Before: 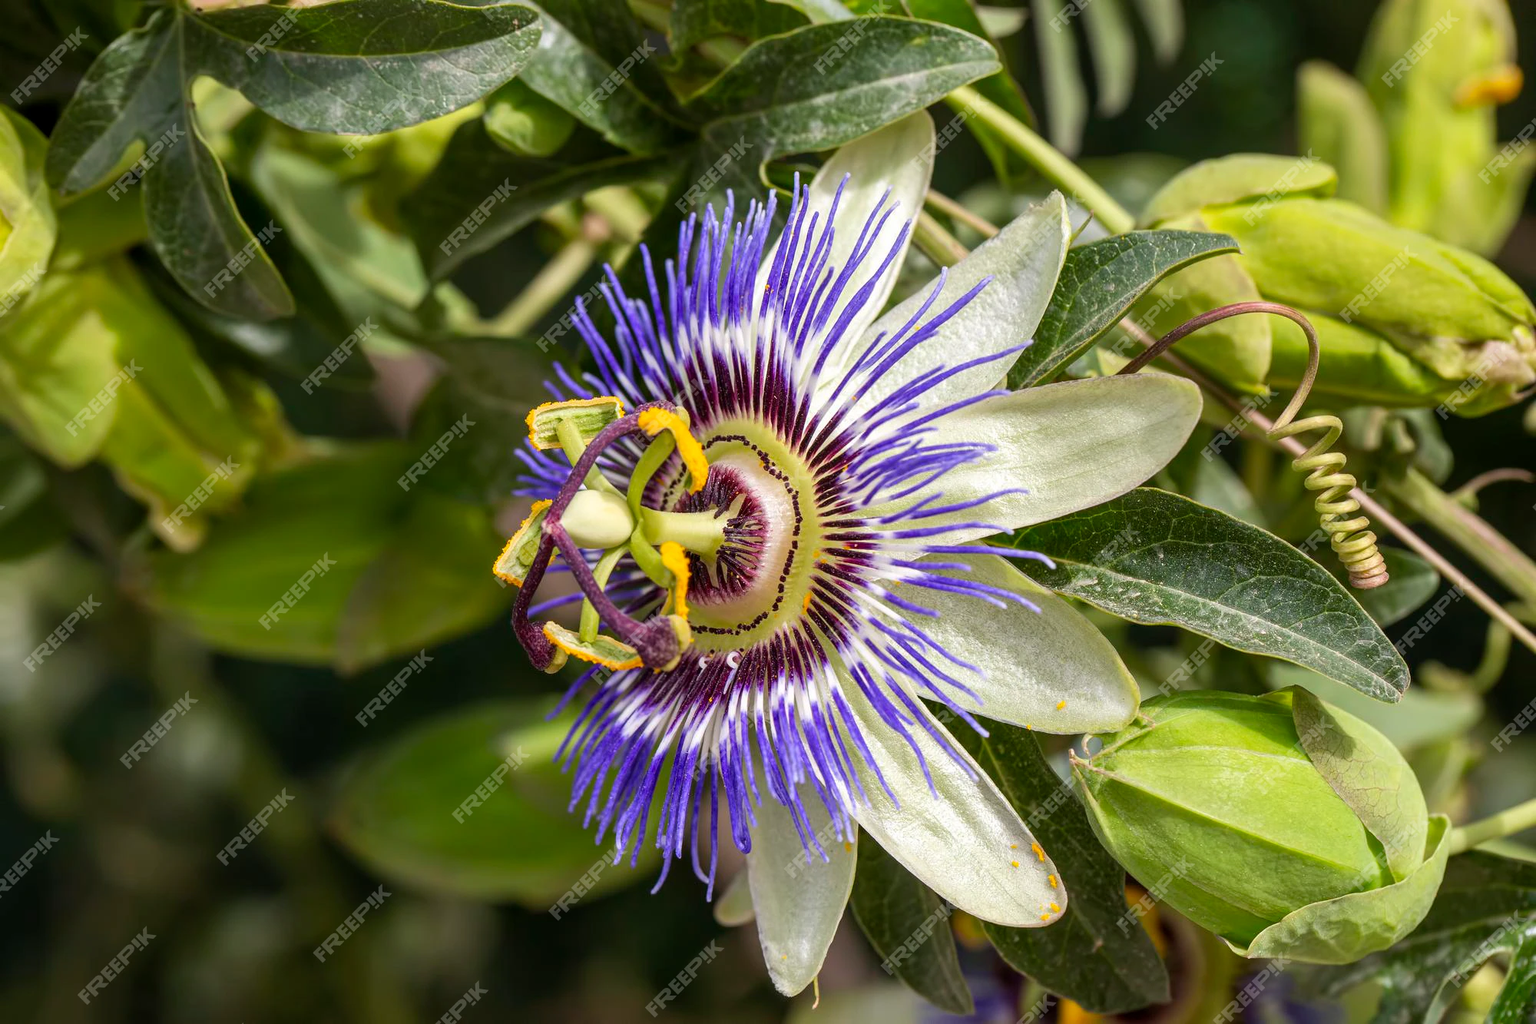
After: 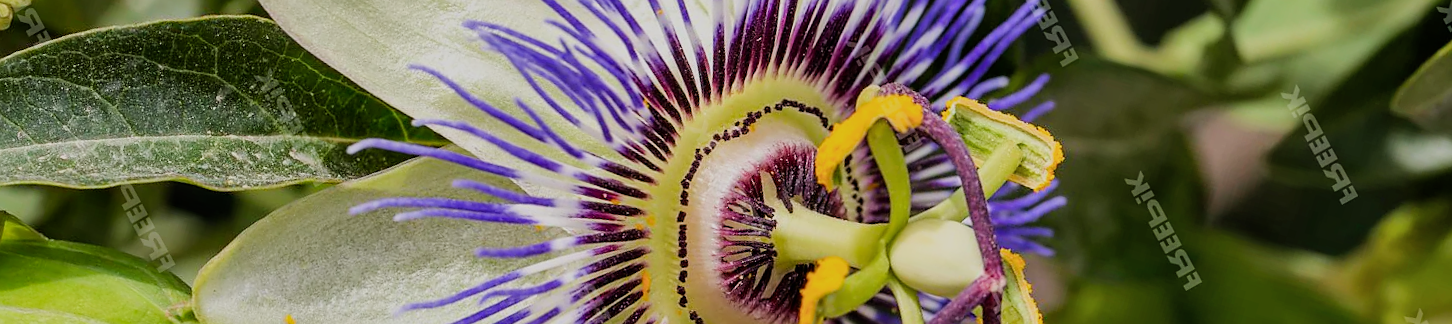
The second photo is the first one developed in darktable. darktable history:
filmic rgb: black relative exposure -7.65 EV, white relative exposure 4.56 EV, hardness 3.61
sharpen: radius 1.458, amount 0.398, threshold 1.271
shadows and highlights: radius 133.83, soften with gaussian
crop and rotate: angle 16.12°, top 30.835%, bottom 35.653%
